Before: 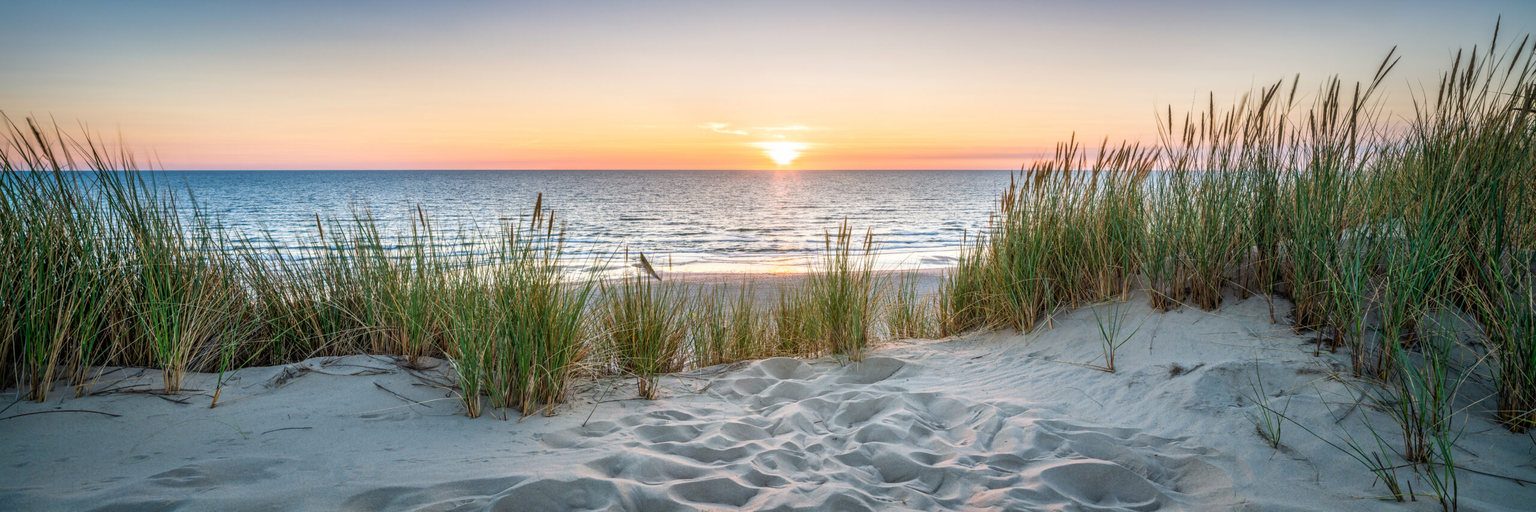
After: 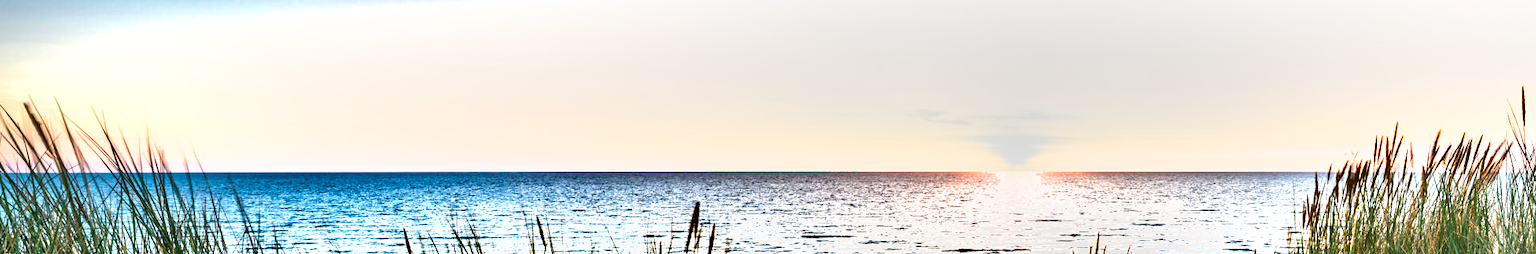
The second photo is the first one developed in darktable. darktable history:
crop: left 0.579%, top 7.627%, right 23.167%, bottom 54.275%
exposure: black level correction 0, exposure 1.2 EV, compensate exposure bias true, compensate highlight preservation false
shadows and highlights: soften with gaussian
